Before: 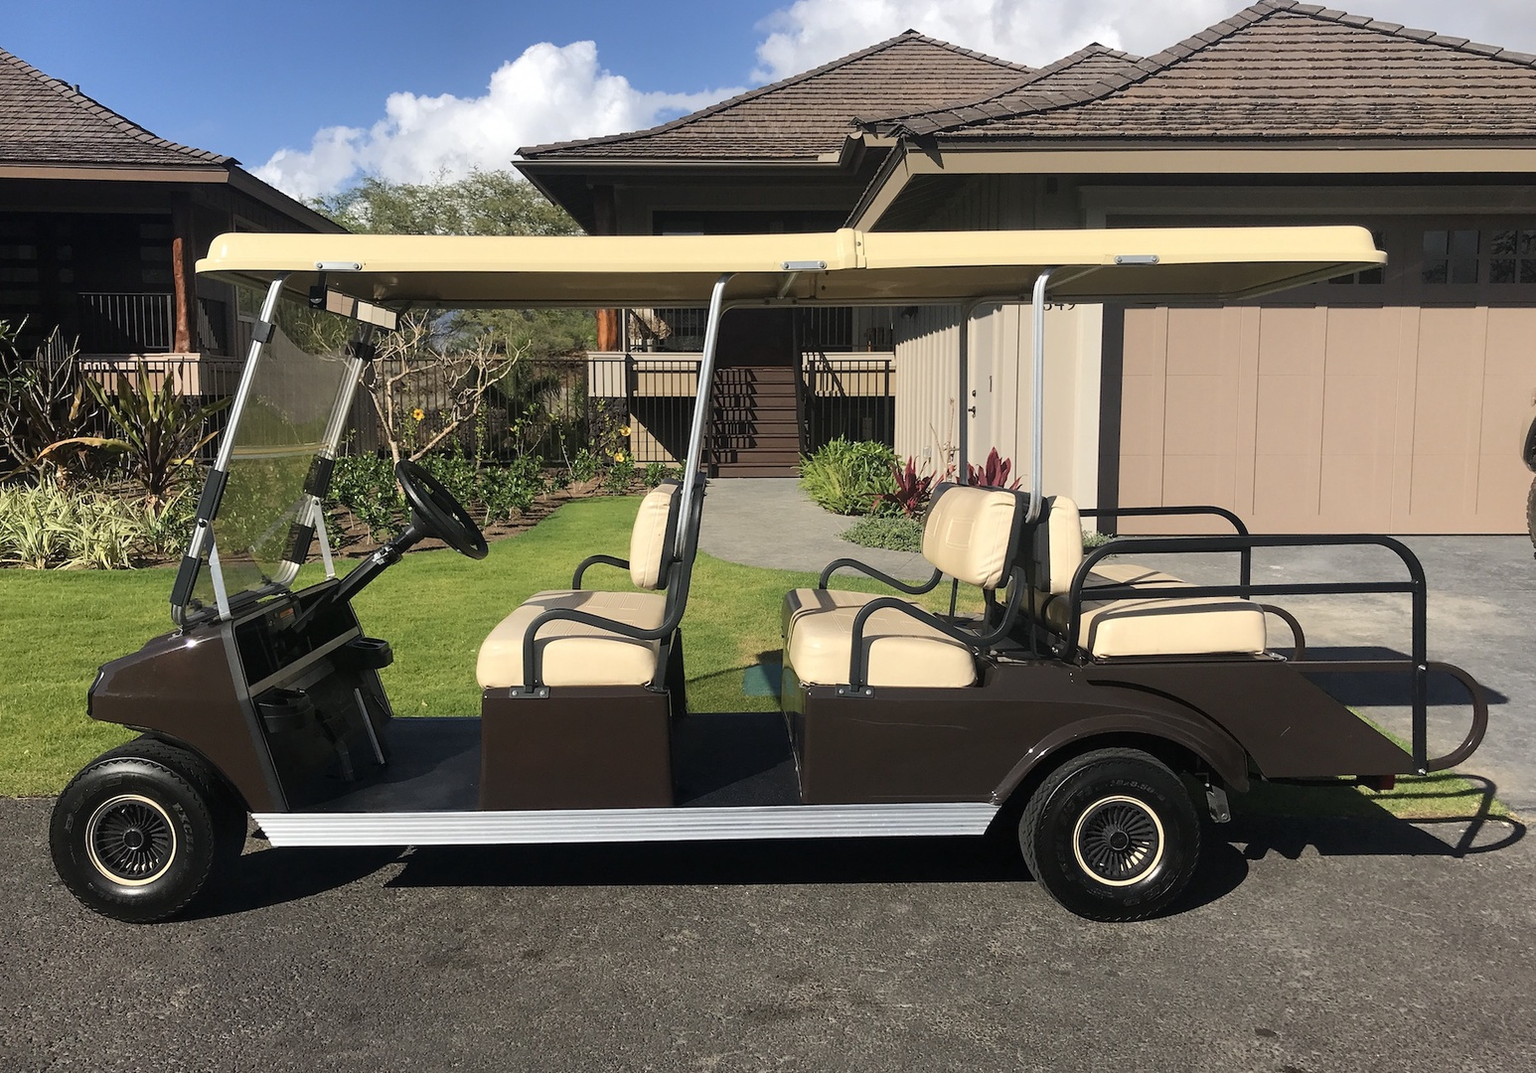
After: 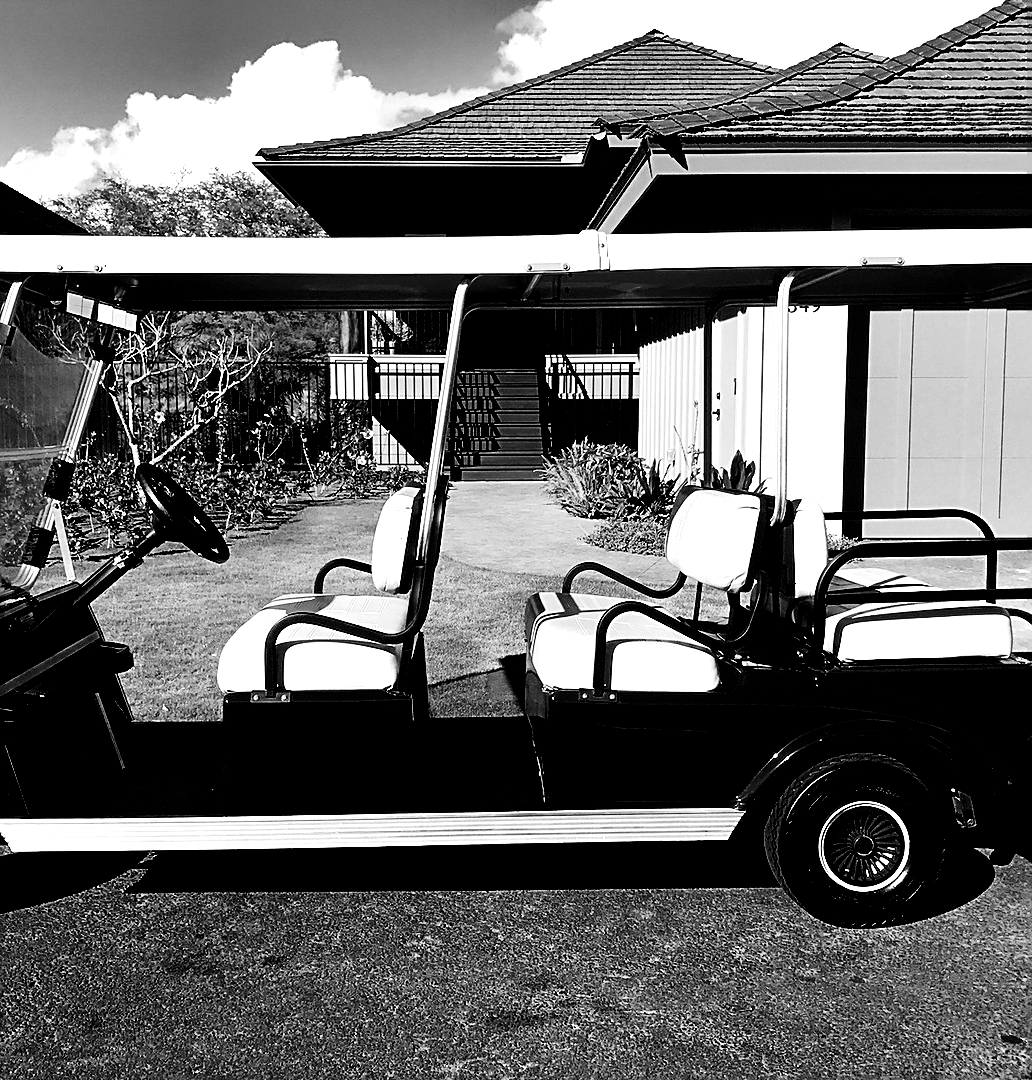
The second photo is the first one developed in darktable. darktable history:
base curve: curves: ch0 [(0, 0) (0.032, 0.025) (0.121, 0.166) (0.206, 0.329) (0.605, 0.79) (1, 1)], preserve colors none
exposure: black level correction 0.034, exposure 0.901 EV, compensate exposure bias true, compensate highlight preservation false
shadows and highlights: shadows 20.95, highlights -82.88, soften with gaussian
crop: left 17.003%, right 16.184%
sharpen: amount 0.496
color zones: curves: ch0 [(0, 0.444) (0.143, 0.442) (0.286, 0.441) (0.429, 0.441) (0.571, 0.441) (0.714, 0.441) (0.857, 0.442) (1, 0.444)]
contrast brightness saturation: contrast -0.029, brightness -0.586, saturation -0.997
